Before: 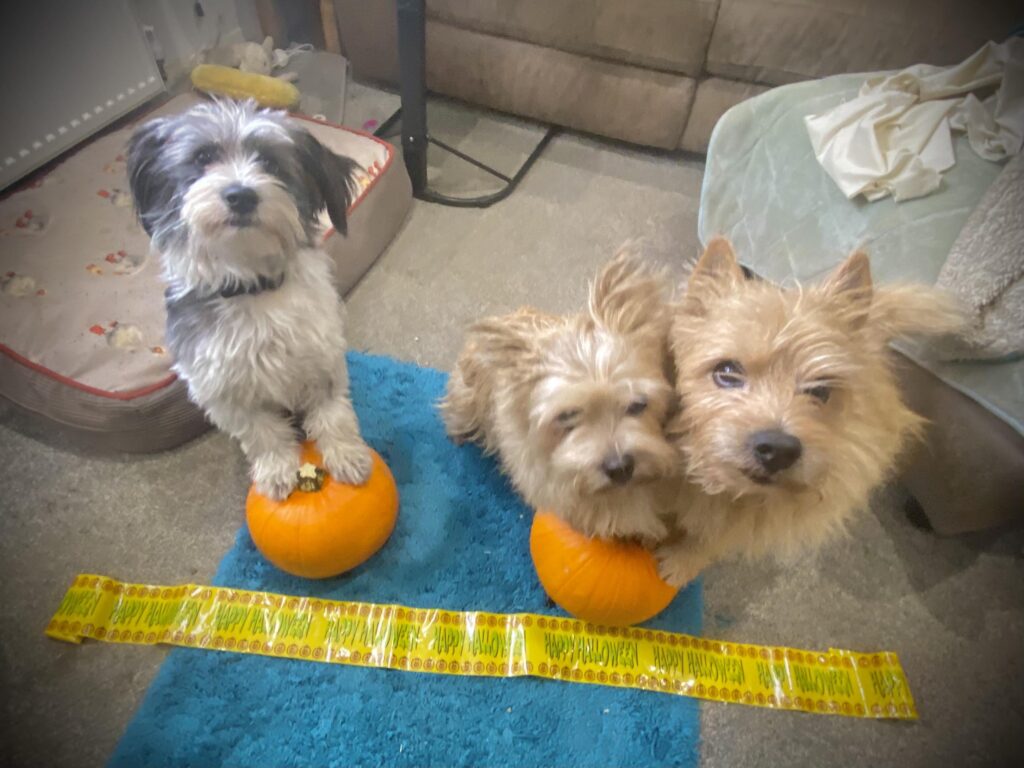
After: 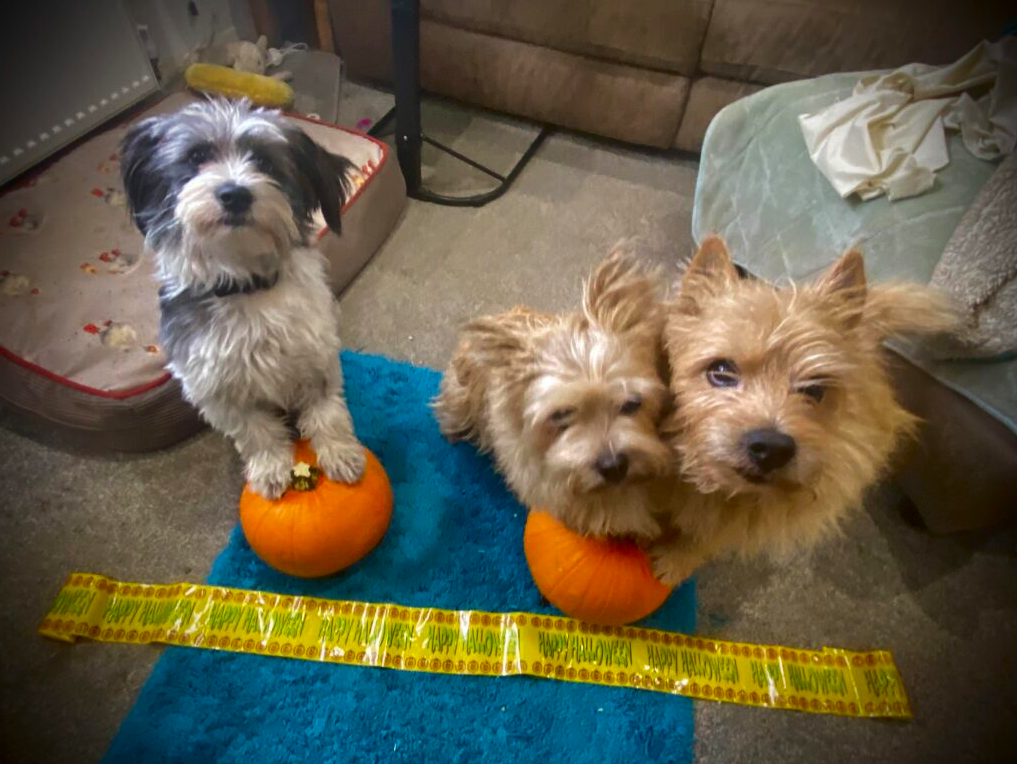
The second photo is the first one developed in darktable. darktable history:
crop and rotate: left 0.614%, top 0.179%, bottom 0.309%
contrast brightness saturation: contrast 0.1, brightness -0.26, saturation 0.14
